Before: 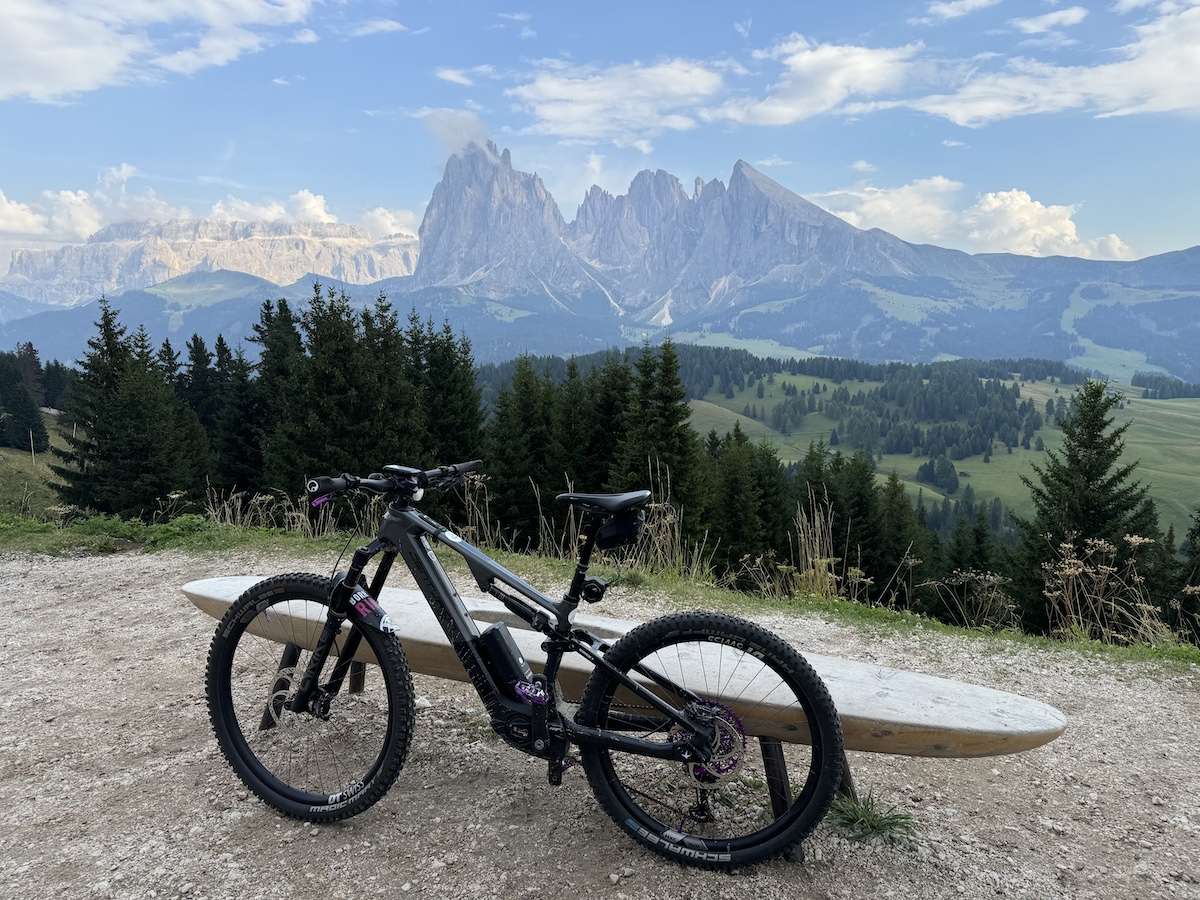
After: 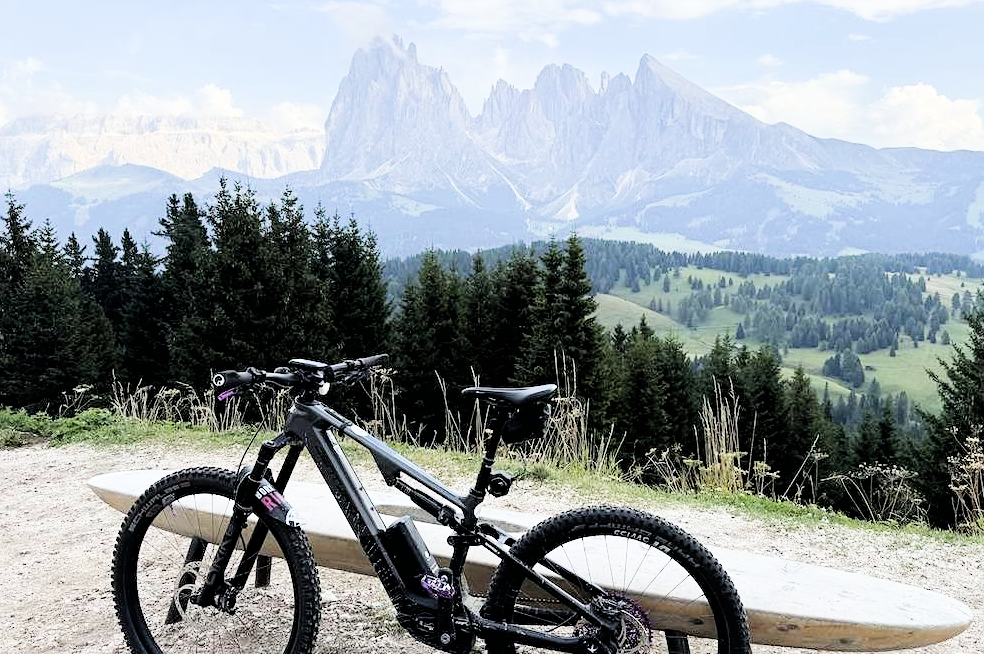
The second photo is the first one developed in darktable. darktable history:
filmic rgb: black relative exposure -5.02 EV, white relative exposure 3.99 EV, threshold 2.96 EV, hardness 2.91, contrast 1.296, highlights saturation mix -29.62%, enable highlight reconstruction true
sharpen: amount 0.202
exposure: black level correction 0, exposure 1.379 EV, compensate highlight preservation false
crop: left 7.845%, top 11.844%, right 10.082%, bottom 15.401%
